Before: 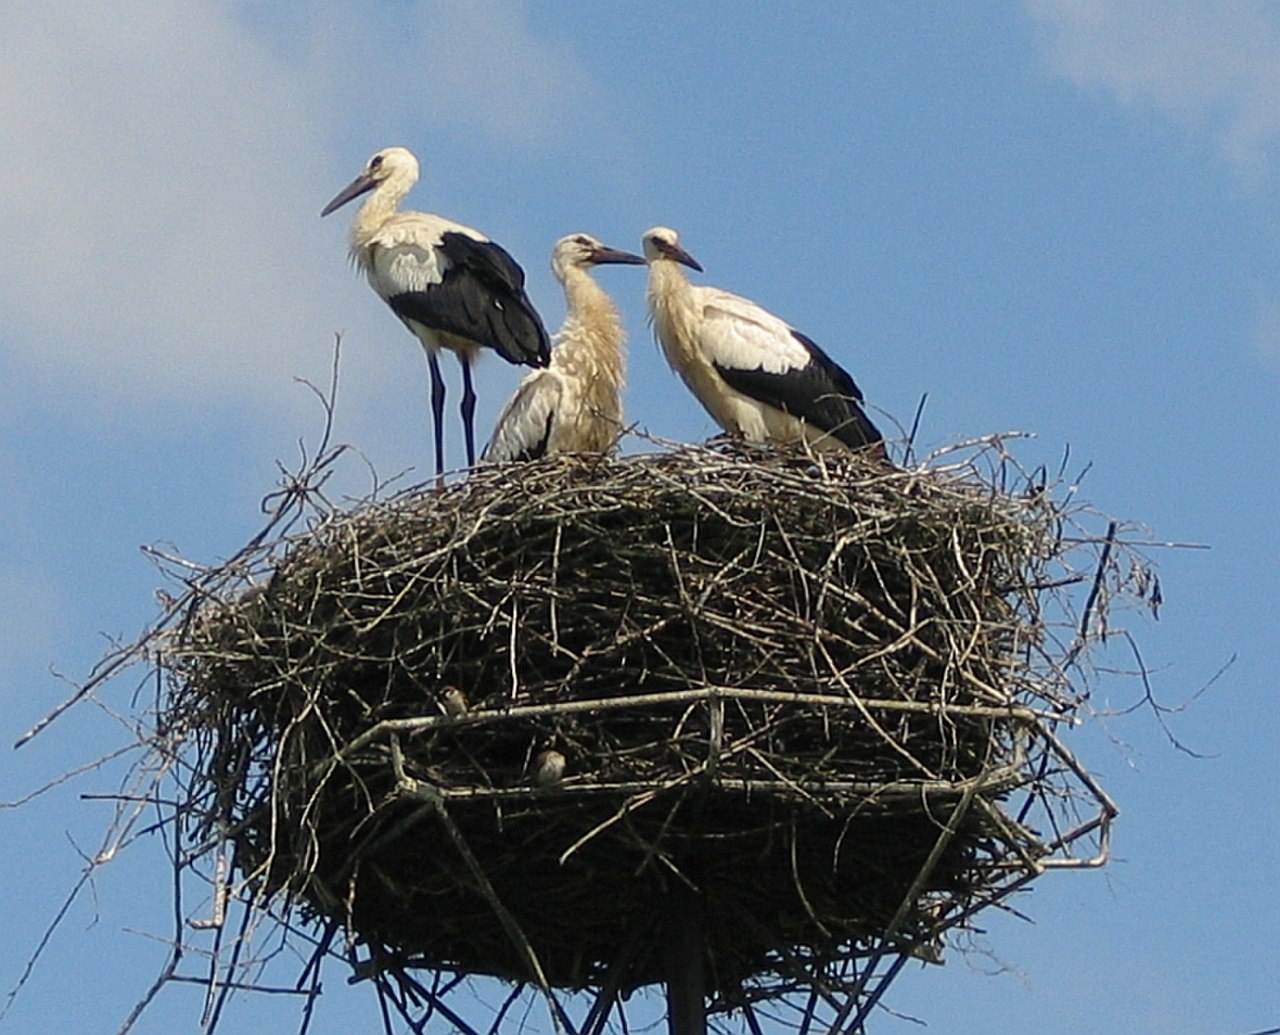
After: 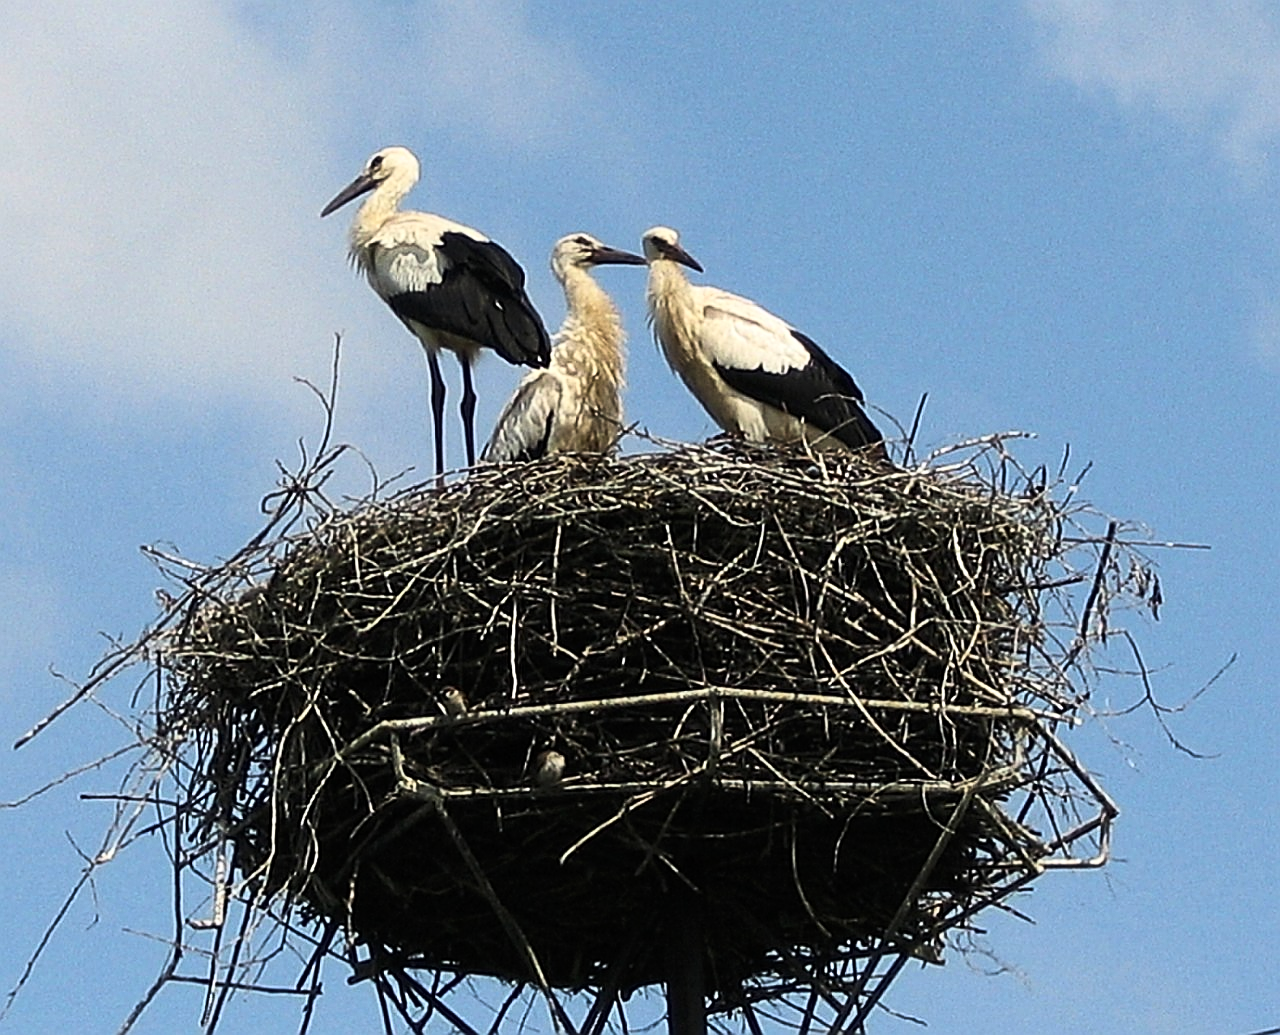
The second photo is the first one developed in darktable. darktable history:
sharpen: on, module defaults
tone curve: curves: ch0 [(0, 0) (0.004, 0.001) (0.133, 0.078) (0.325, 0.241) (0.832, 0.917) (1, 1)], color space Lab, linked channels, preserve colors none
